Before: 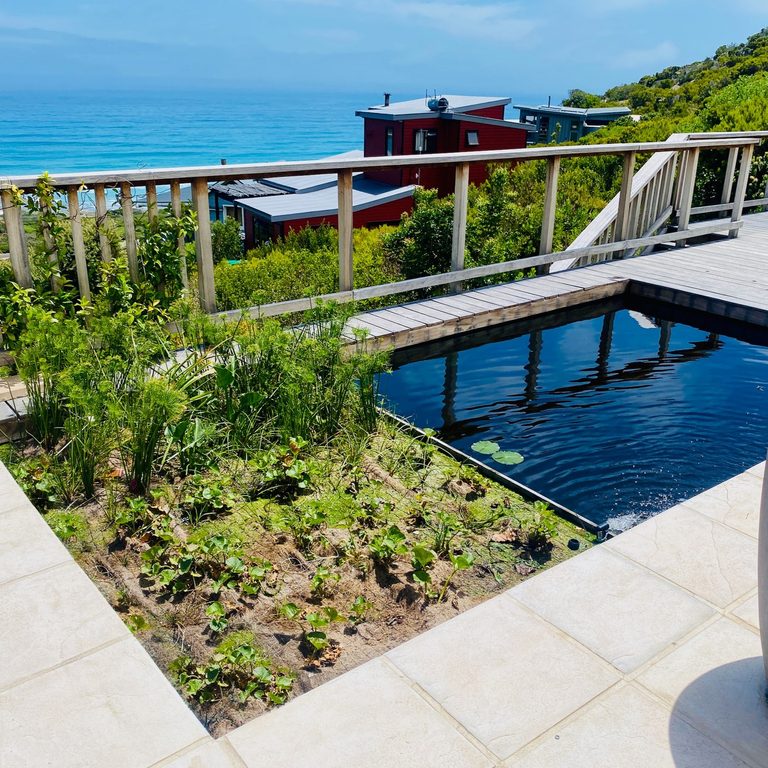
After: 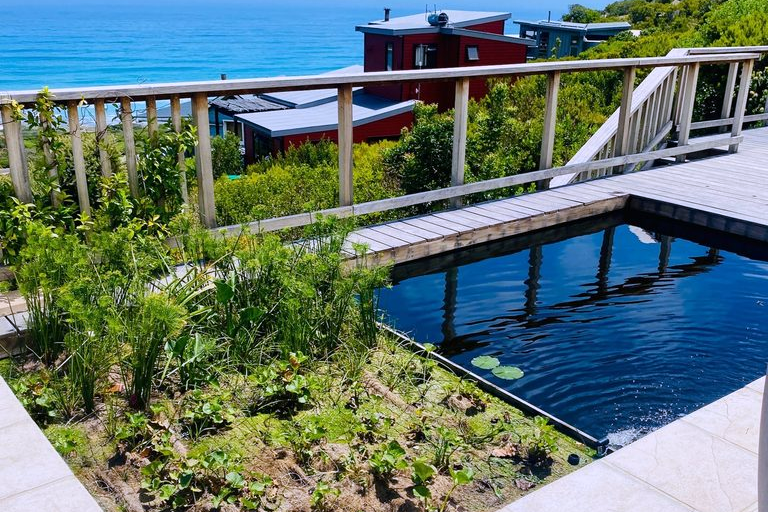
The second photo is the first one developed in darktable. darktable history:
crop: top 11.166%, bottom 22.168%
white balance: red 1.004, blue 1.096
